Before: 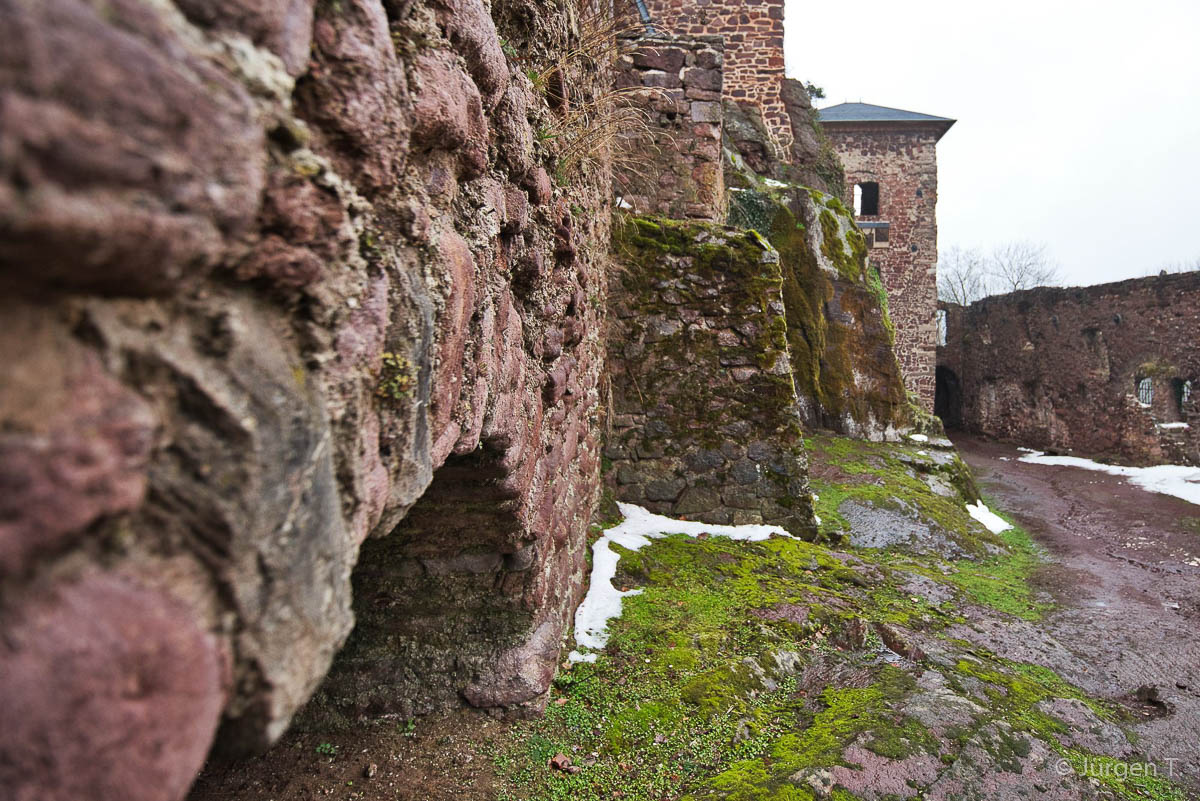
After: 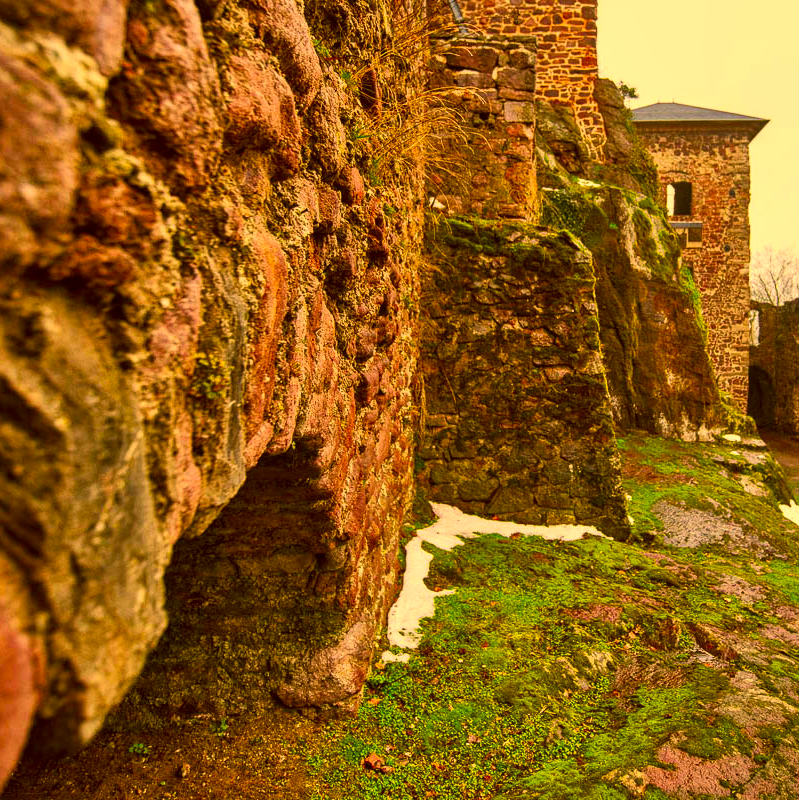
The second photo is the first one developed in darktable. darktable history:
color correction: highlights a* 10.61, highlights b* 30.65, shadows a* 2.89, shadows b* 17.66, saturation 1.73
crop and rotate: left 15.637%, right 17.715%
local contrast: detail 130%
